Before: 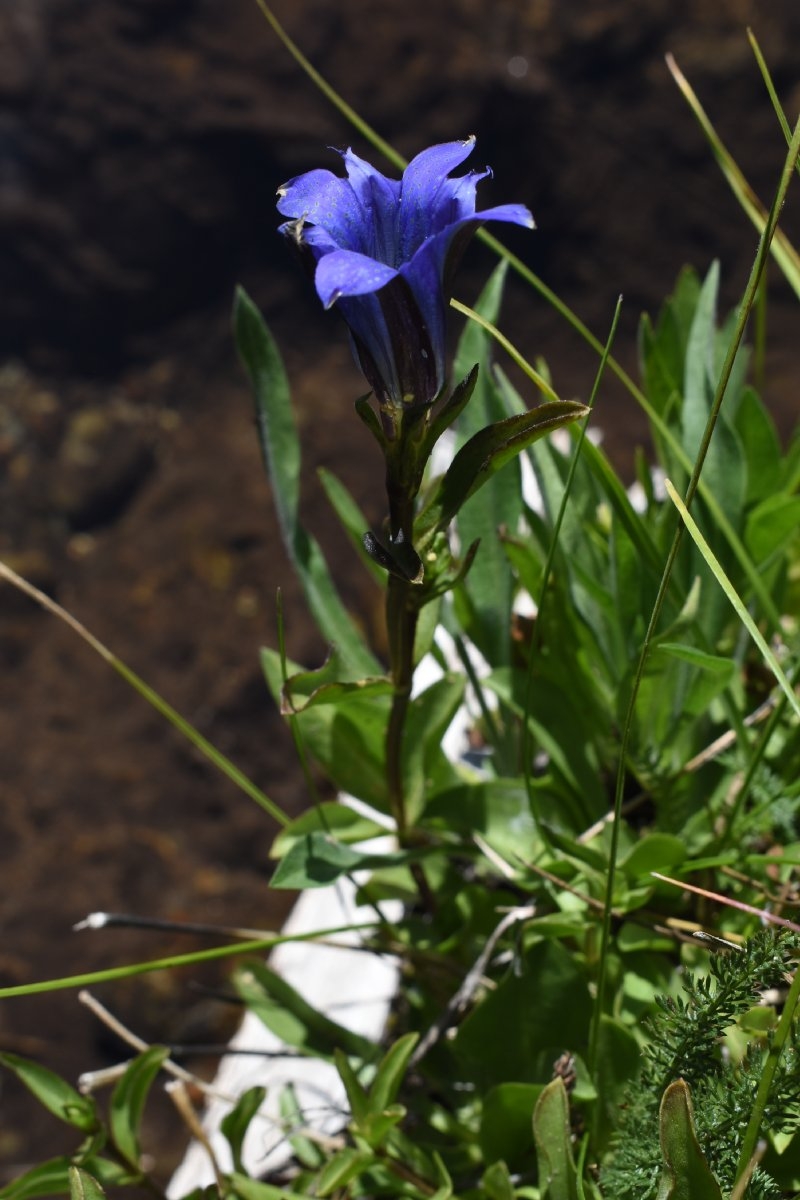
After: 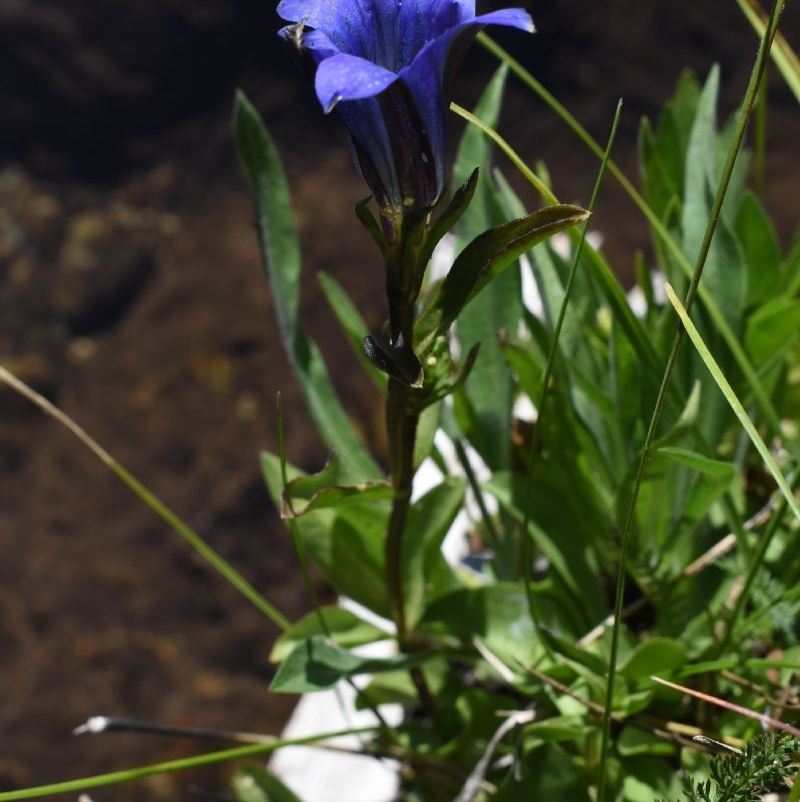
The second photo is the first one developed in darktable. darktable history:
crop: top 16.416%, bottom 16.736%
